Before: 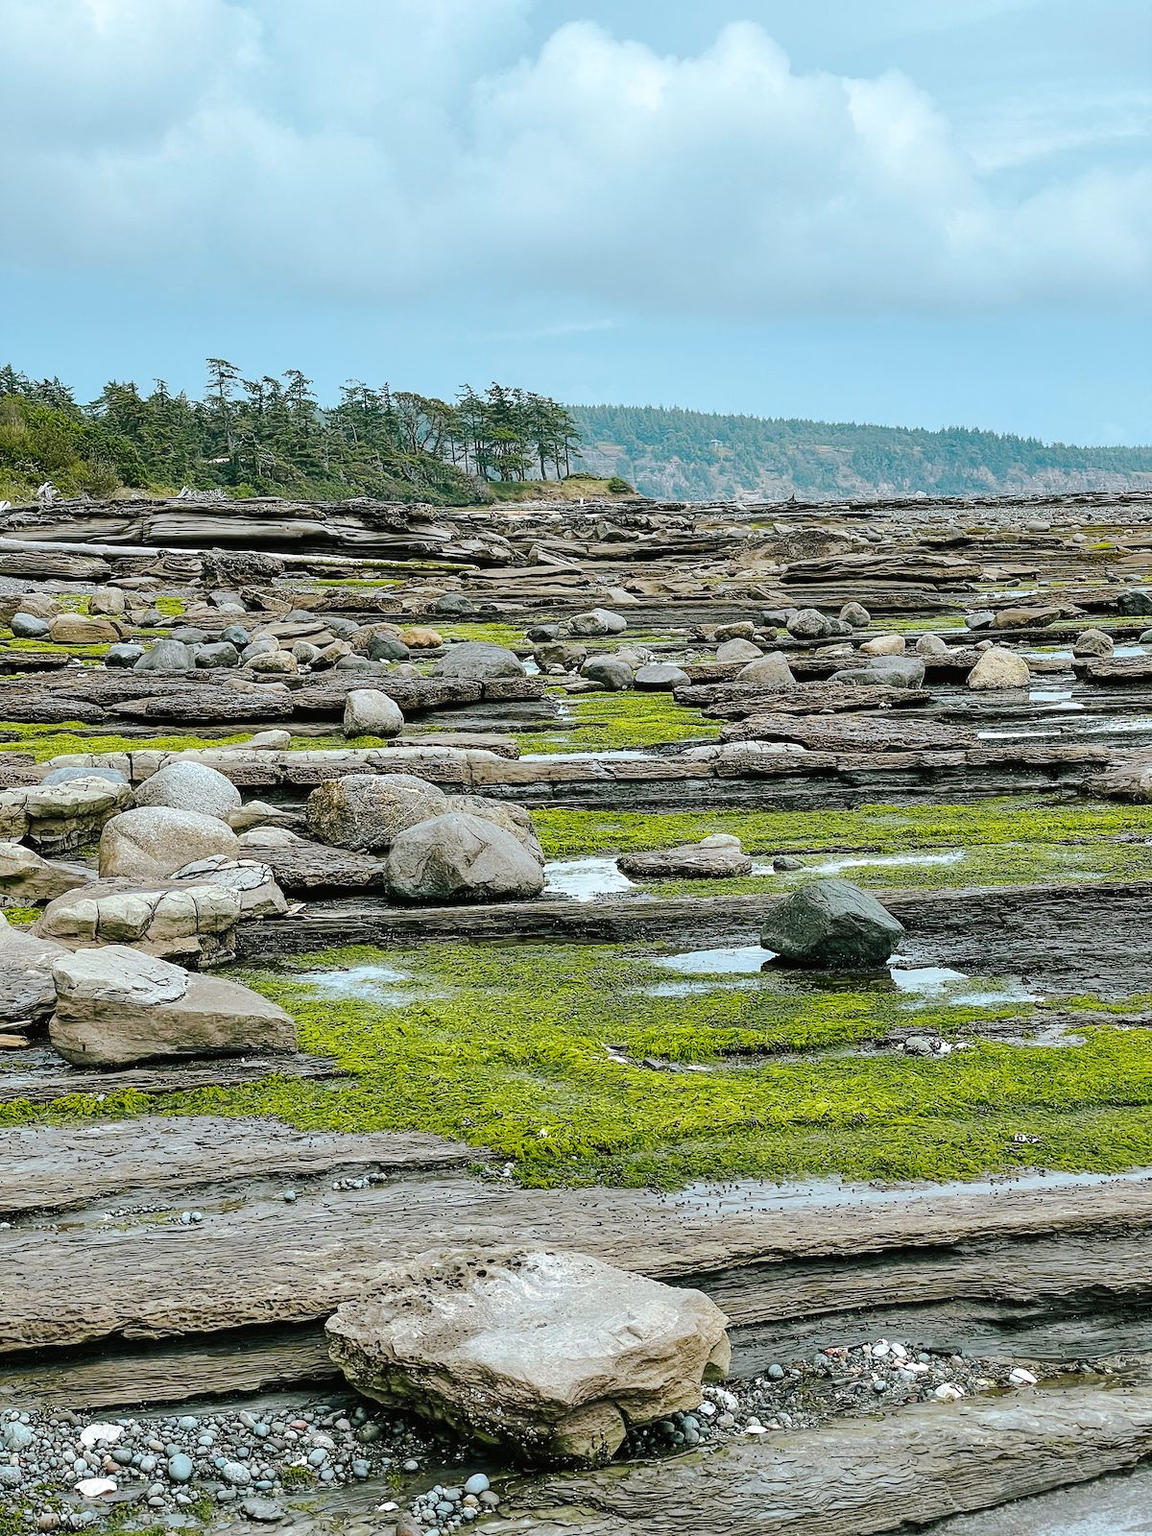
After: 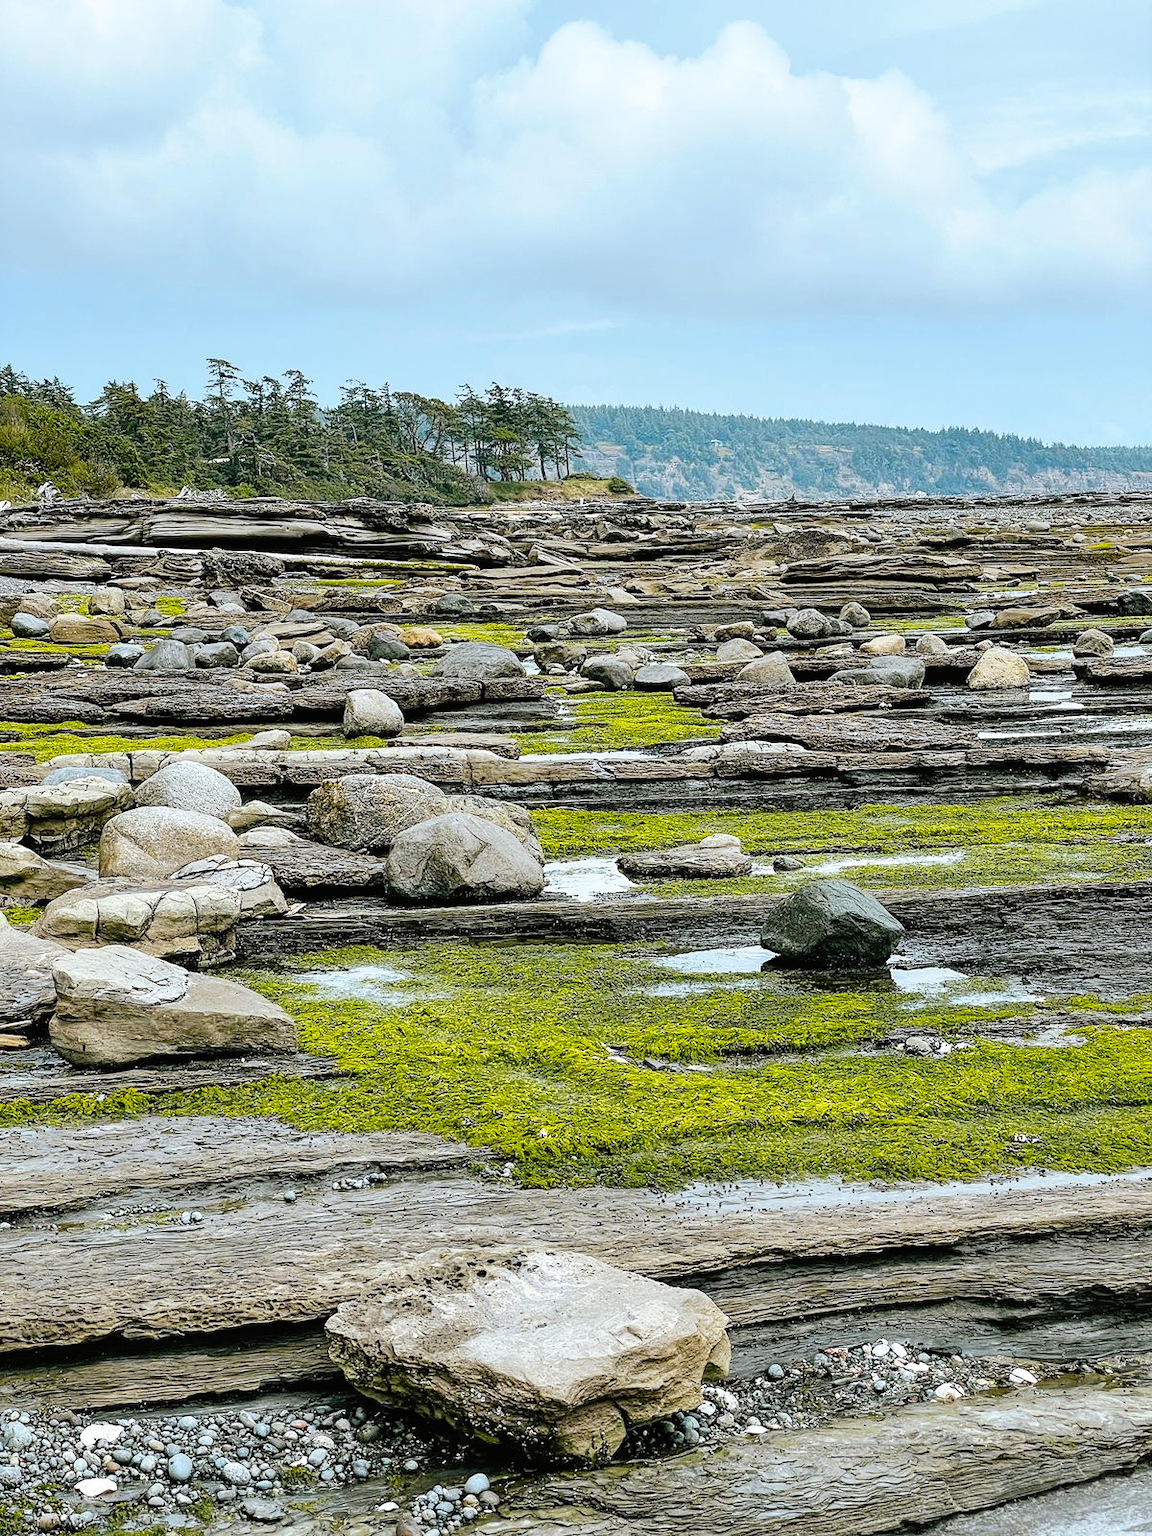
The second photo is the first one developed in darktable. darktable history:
color contrast: green-magenta contrast 0.8, blue-yellow contrast 1.1, unbound 0
tone curve: curves: ch0 [(0, 0) (0.003, 0.005) (0.011, 0.008) (0.025, 0.014) (0.044, 0.021) (0.069, 0.027) (0.1, 0.041) (0.136, 0.083) (0.177, 0.138) (0.224, 0.197) (0.277, 0.259) (0.335, 0.331) (0.399, 0.399) (0.468, 0.476) (0.543, 0.547) (0.623, 0.635) (0.709, 0.753) (0.801, 0.847) (0.898, 0.94) (1, 1)], preserve colors none
tone equalizer: on, module defaults
